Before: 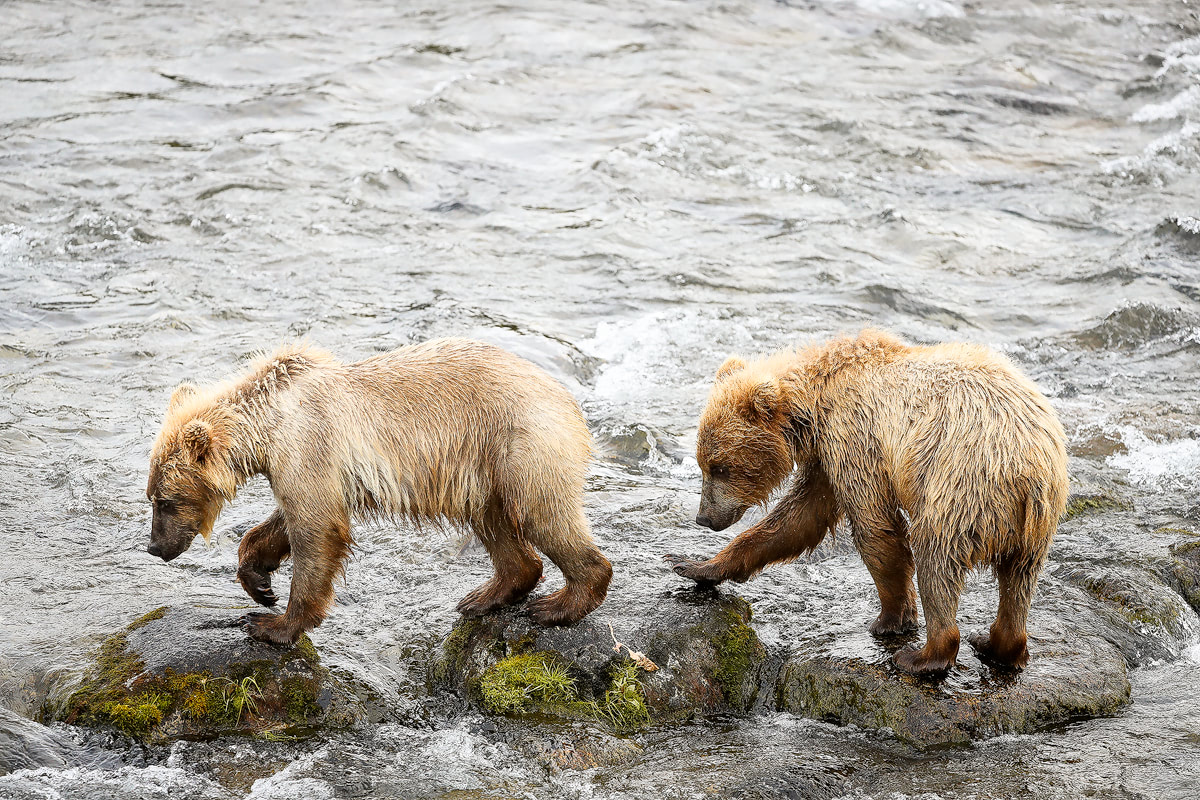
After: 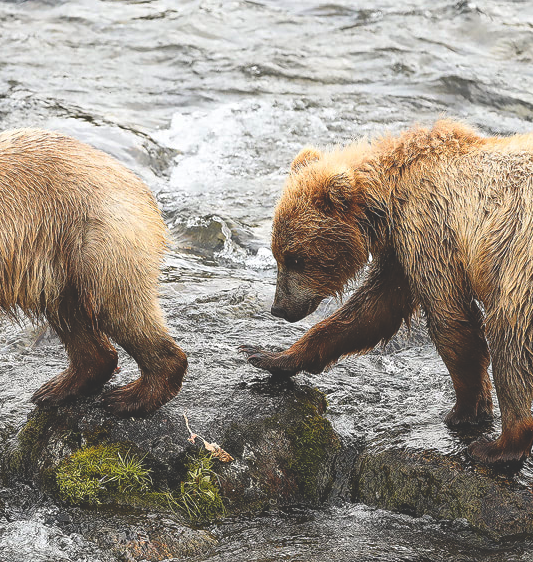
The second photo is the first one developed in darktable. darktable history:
crop: left 35.432%, top 26.233%, right 20.145%, bottom 3.432%
rgb curve: curves: ch0 [(0, 0.186) (0.314, 0.284) (0.775, 0.708) (1, 1)], compensate middle gray true, preserve colors none
